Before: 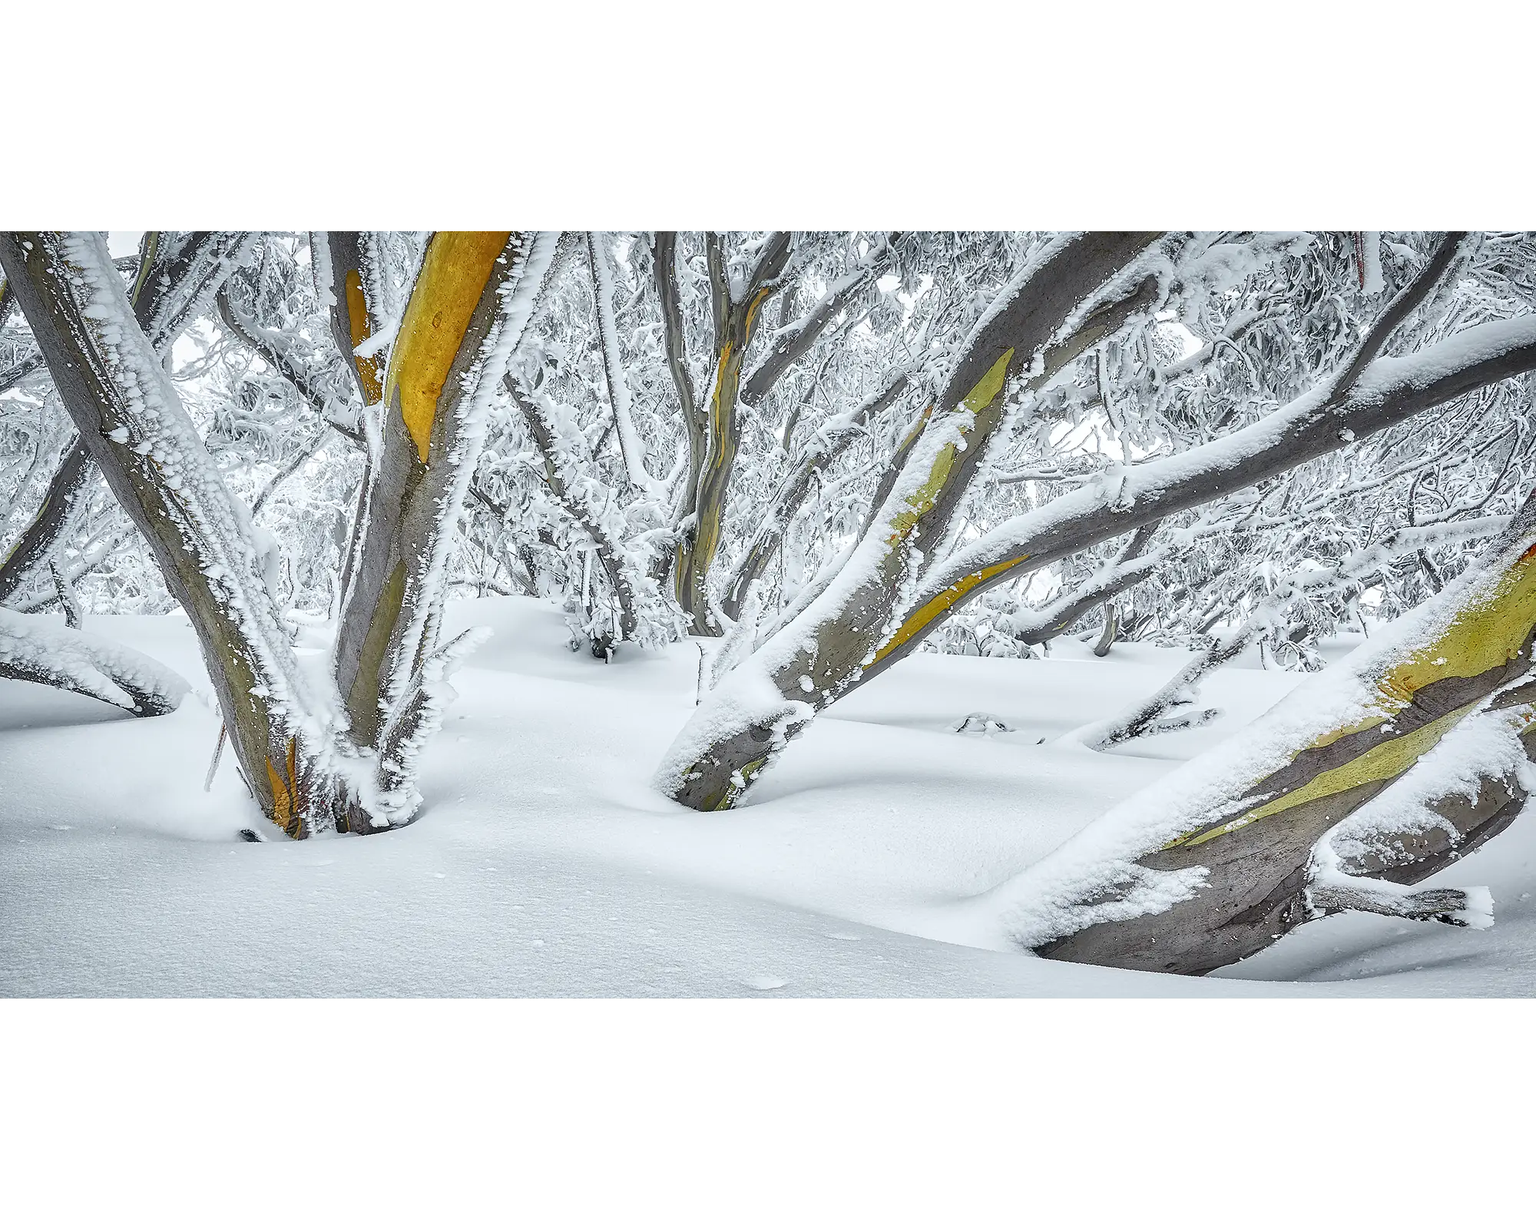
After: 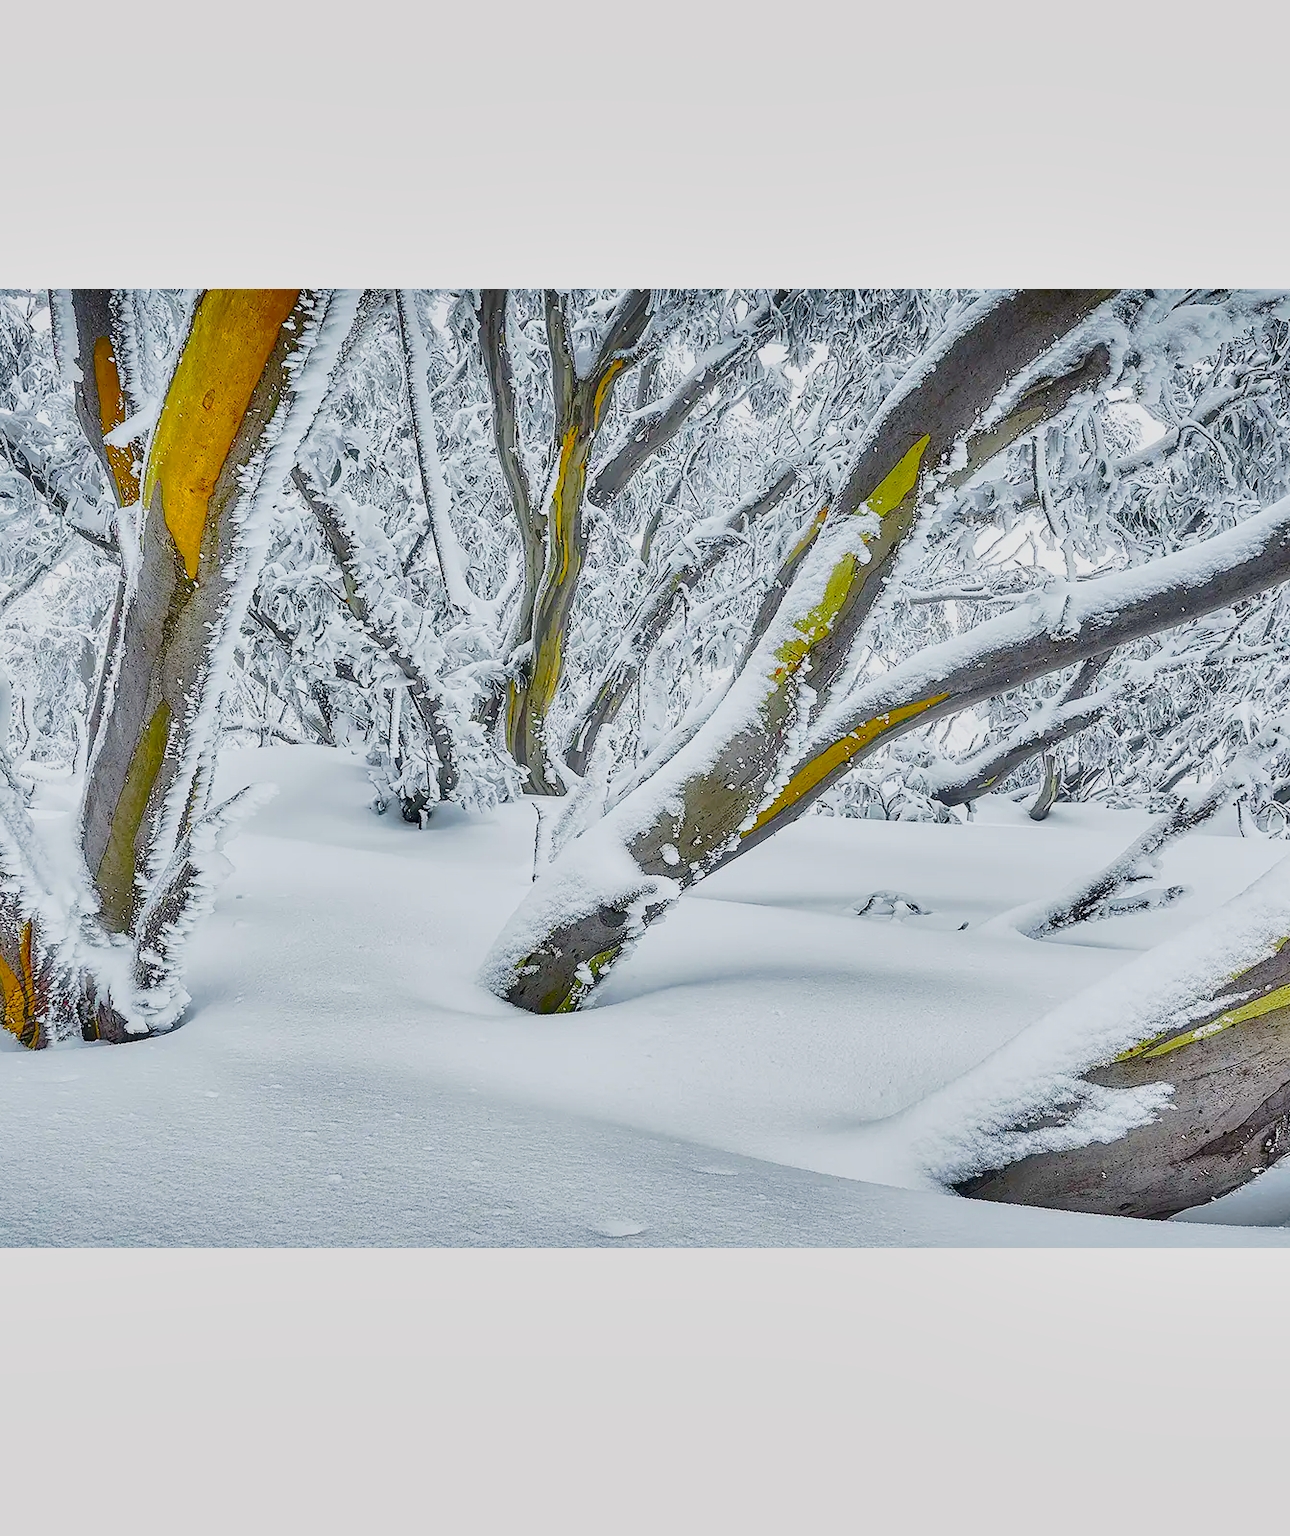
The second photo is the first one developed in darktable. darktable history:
tone curve: curves: ch0 [(0, 0) (0.139, 0.081) (0.304, 0.259) (0.502, 0.505) (0.683, 0.676) (0.761, 0.773) (0.858, 0.858) (0.987, 0.945)]; ch1 [(0, 0) (0.172, 0.123) (0.304, 0.288) (0.414, 0.44) (0.472, 0.473) (0.502, 0.508) (0.54, 0.543) (0.583, 0.601) (0.638, 0.654) (0.741, 0.783) (1, 1)]; ch2 [(0, 0) (0.411, 0.424) (0.485, 0.476) (0.502, 0.502) (0.557, 0.54) (0.631, 0.576) (1, 1)], preserve colors none
crop and rotate: left 17.621%, right 15.139%
color balance rgb: highlights gain › chroma 0.154%, highlights gain › hue 332.21°, linear chroma grading › global chroma 15.422%, perceptual saturation grading › global saturation 29.64%, perceptual brilliance grading › mid-tones 10.551%, perceptual brilliance grading › shadows 14.758%, contrast -9.688%
shadows and highlights: low approximation 0.01, soften with gaussian
